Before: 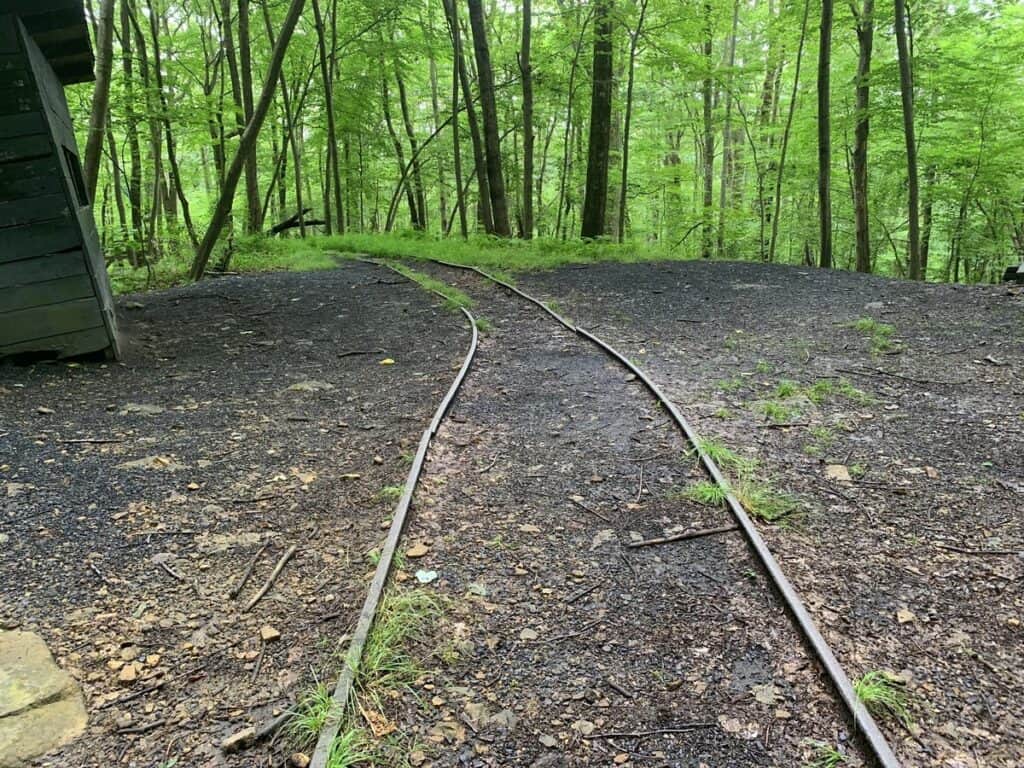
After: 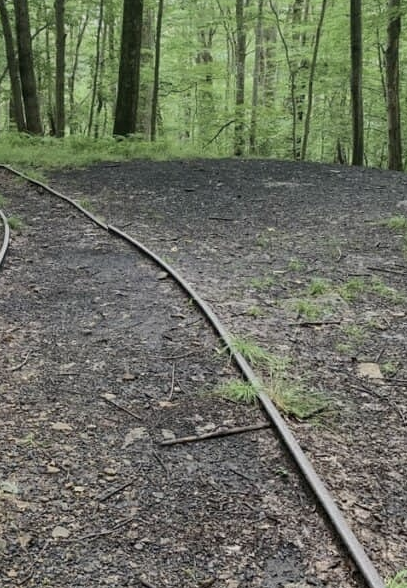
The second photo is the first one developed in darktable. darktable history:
white balance: red 1.009, blue 0.985
contrast brightness saturation: contrast 0.1, saturation -0.36
crop: left 45.721%, top 13.393%, right 14.118%, bottom 10.01%
tone equalizer: -8 EV 0.25 EV, -7 EV 0.417 EV, -6 EV 0.417 EV, -5 EV 0.25 EV, -3 EV -0.25 EV, -2 EV -0.417 EV, -1 EV -0.417 EV, +0 EV -0.25 EV, edges refinement/feathering 500, mask exposure compensation -1.57 EV, preserve details guided filter
